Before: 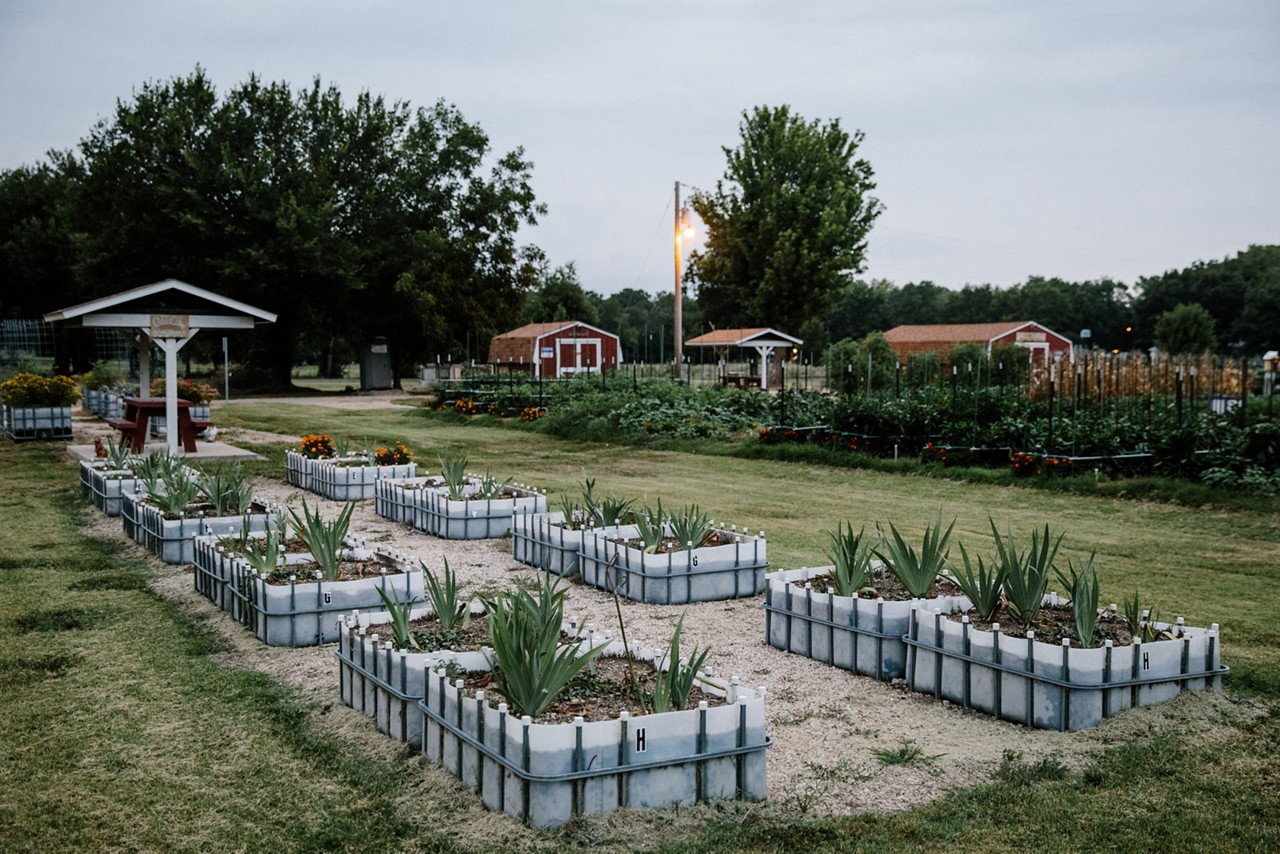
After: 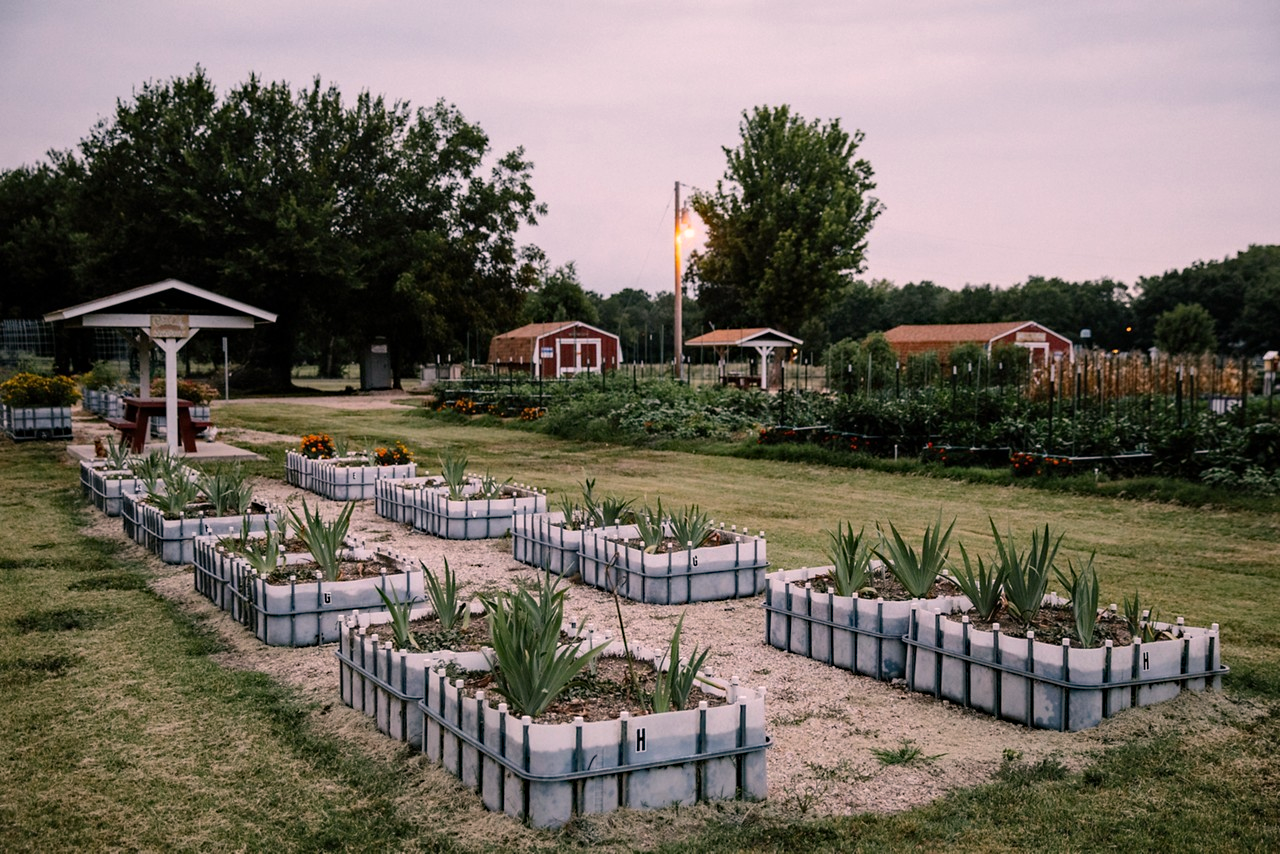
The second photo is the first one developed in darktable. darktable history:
haze removal: adaptive false
color correction: highlights a* 12.23, highlights b* 5.41
